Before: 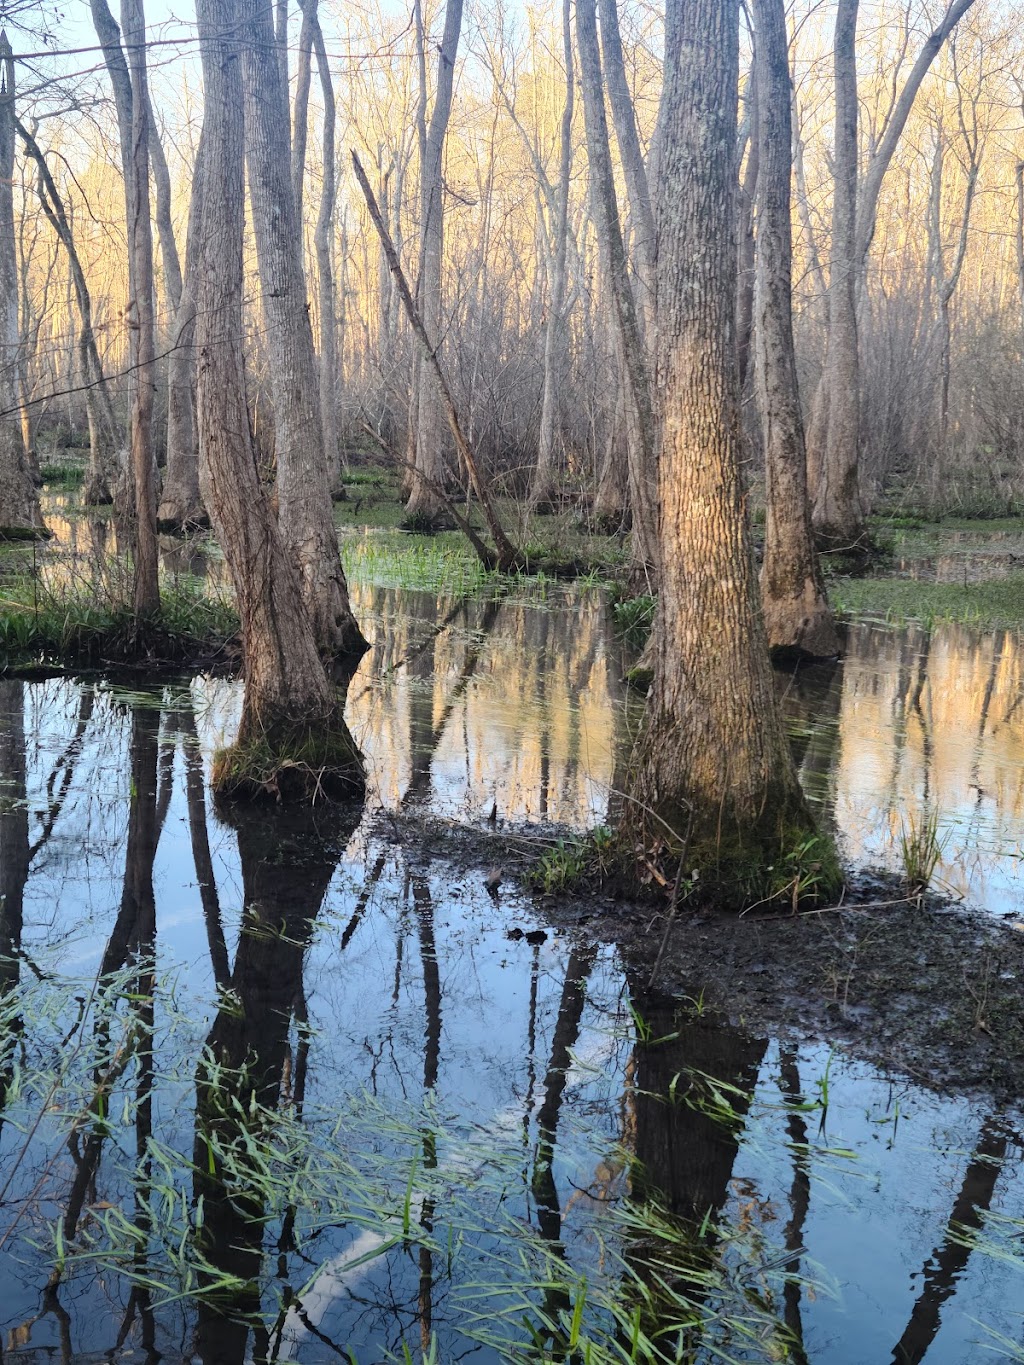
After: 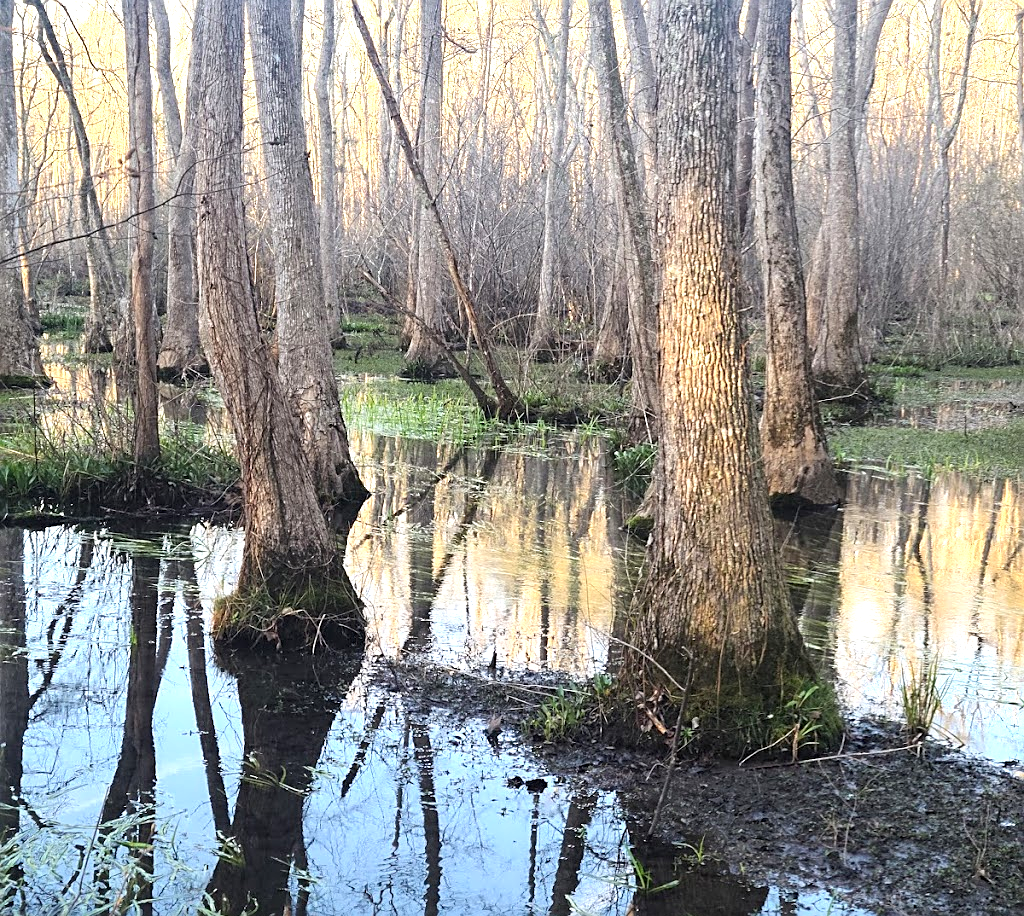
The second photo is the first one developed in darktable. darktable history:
crop: top 11.163%, bottom 21.705%
sharpen: on, module defaults
exposure: black level correction 0, exposure 0.695 EV, compensate highlight preservation false
